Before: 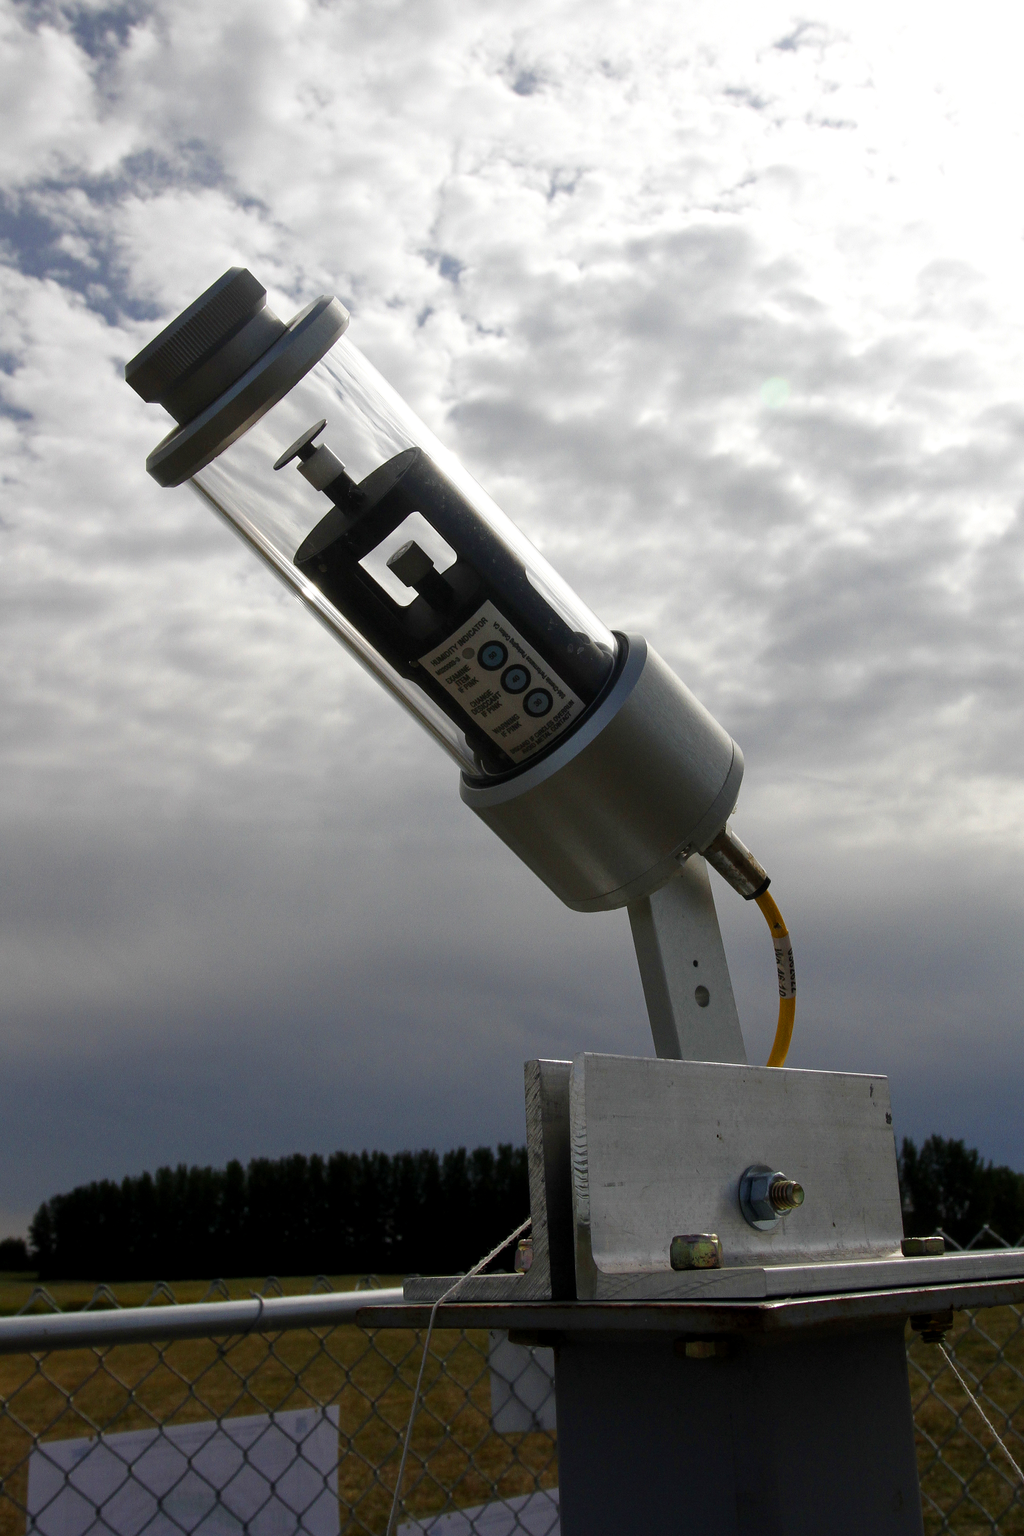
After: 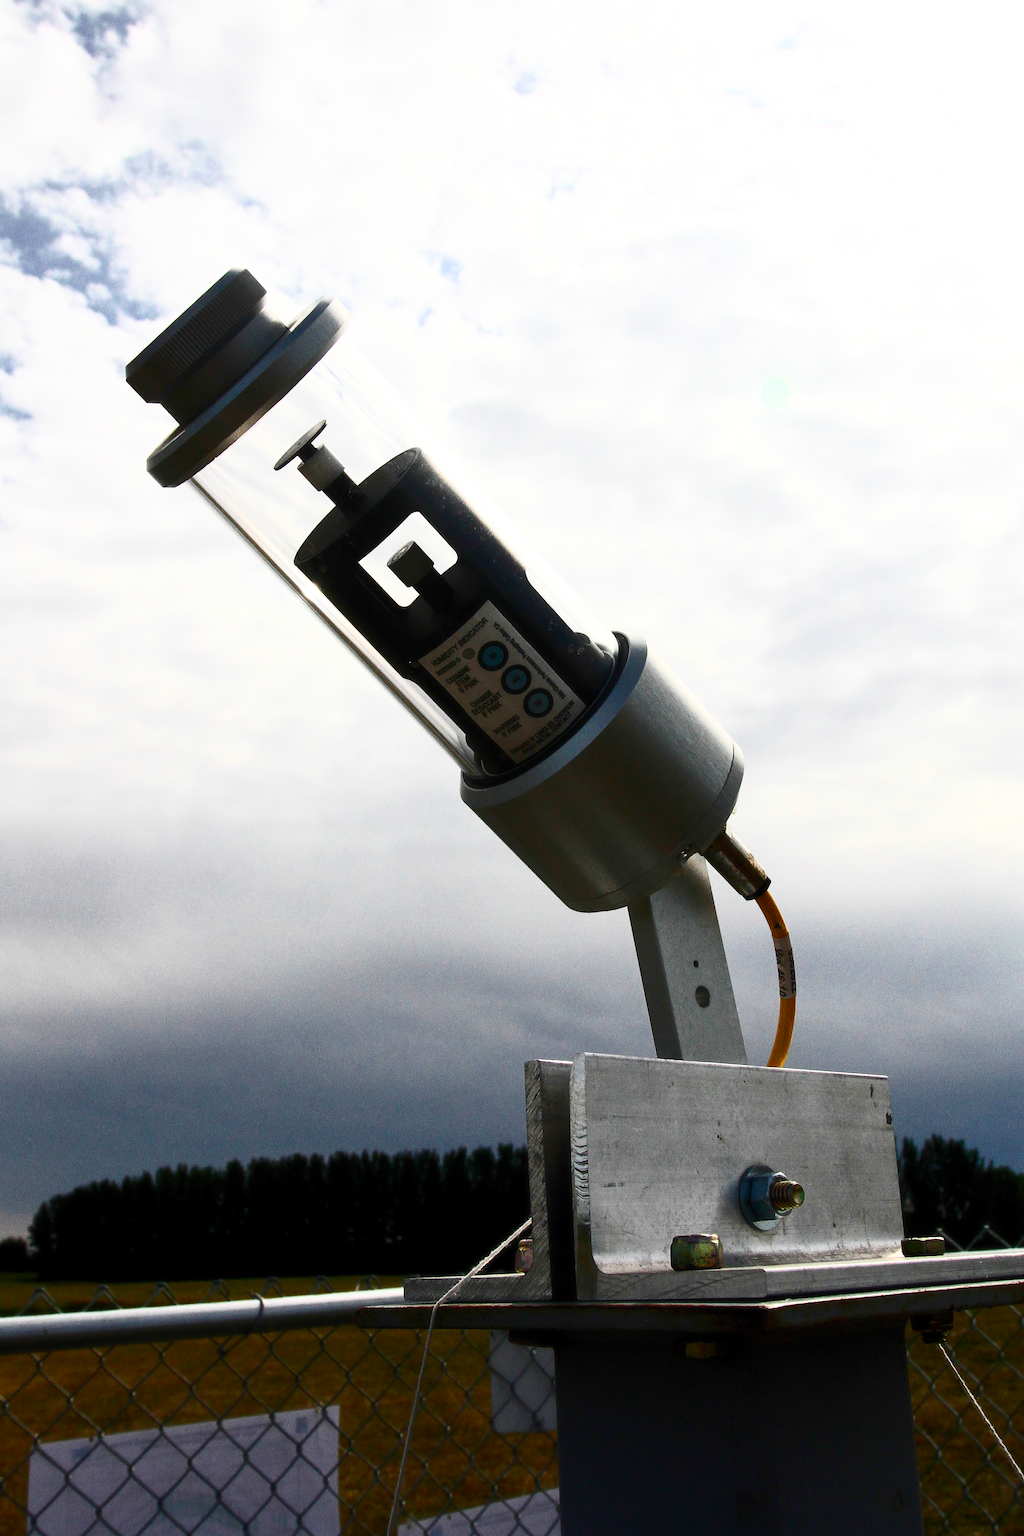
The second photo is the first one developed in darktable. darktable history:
contrast brightness saturation: contrast 0.63, brightness 0.351, saturation 0.146
haze removal: strength -0.078, distance 0.352, compatibility mode true, adaptive false
base curve: curves: ch0 [(0, 0) (0.283, 0.295) (1, 1)], preserve colors none
